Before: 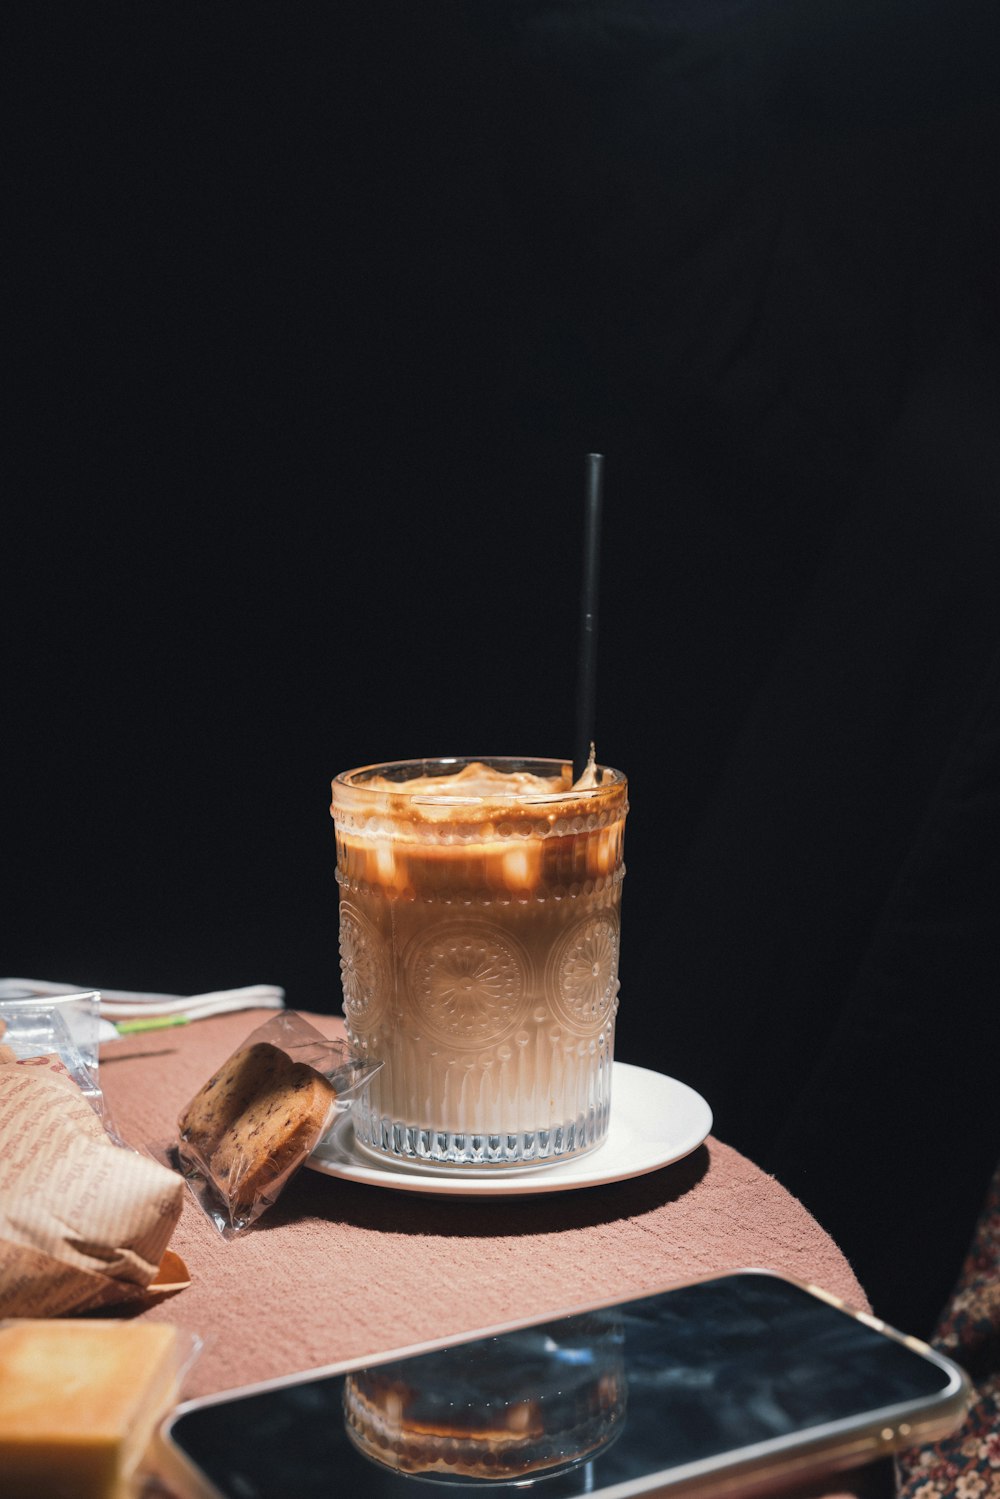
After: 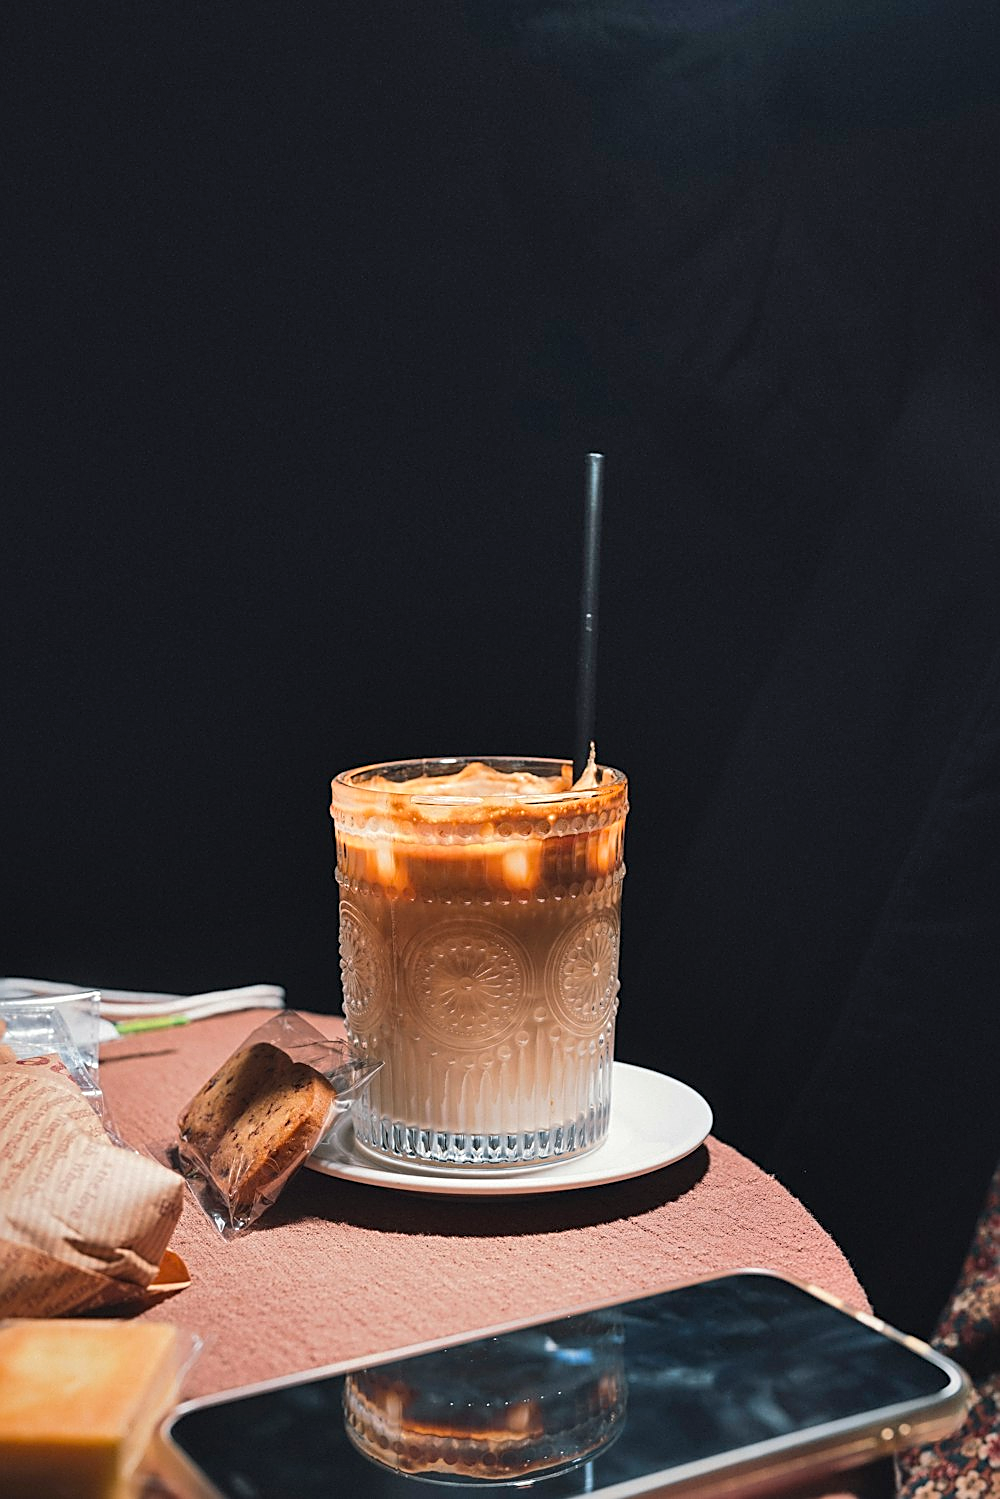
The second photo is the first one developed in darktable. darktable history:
sharpen: amount 0.895
shadows and highlights: soften with gaussian
